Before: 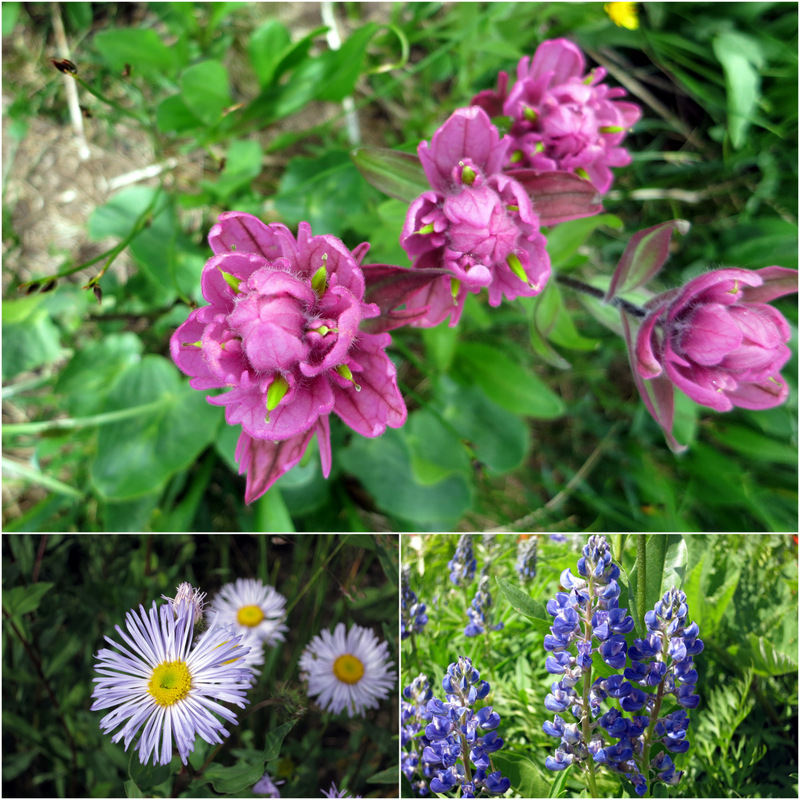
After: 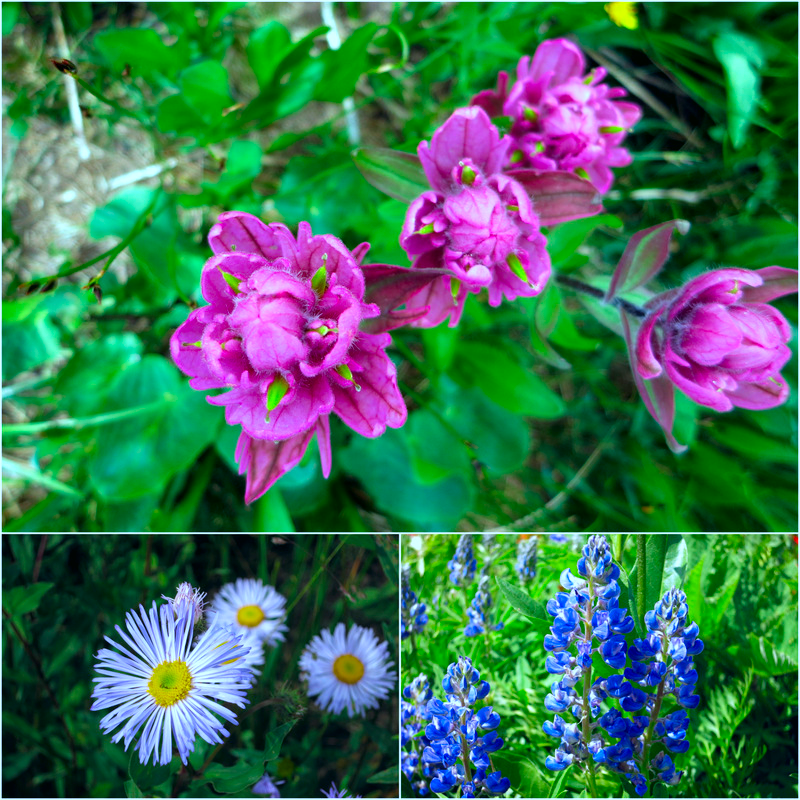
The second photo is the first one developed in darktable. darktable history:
color calibration: illuminant custom, x 0.373, y 0.388, temperature 4269.97 K
shadows and highlights: shadows 35, highlights -35, soften with gaussian
color correction: highlights a* -7.33, highlights b* 1.26, shadows a* -3.55, saturation 1.4
white balance: emerald 1
